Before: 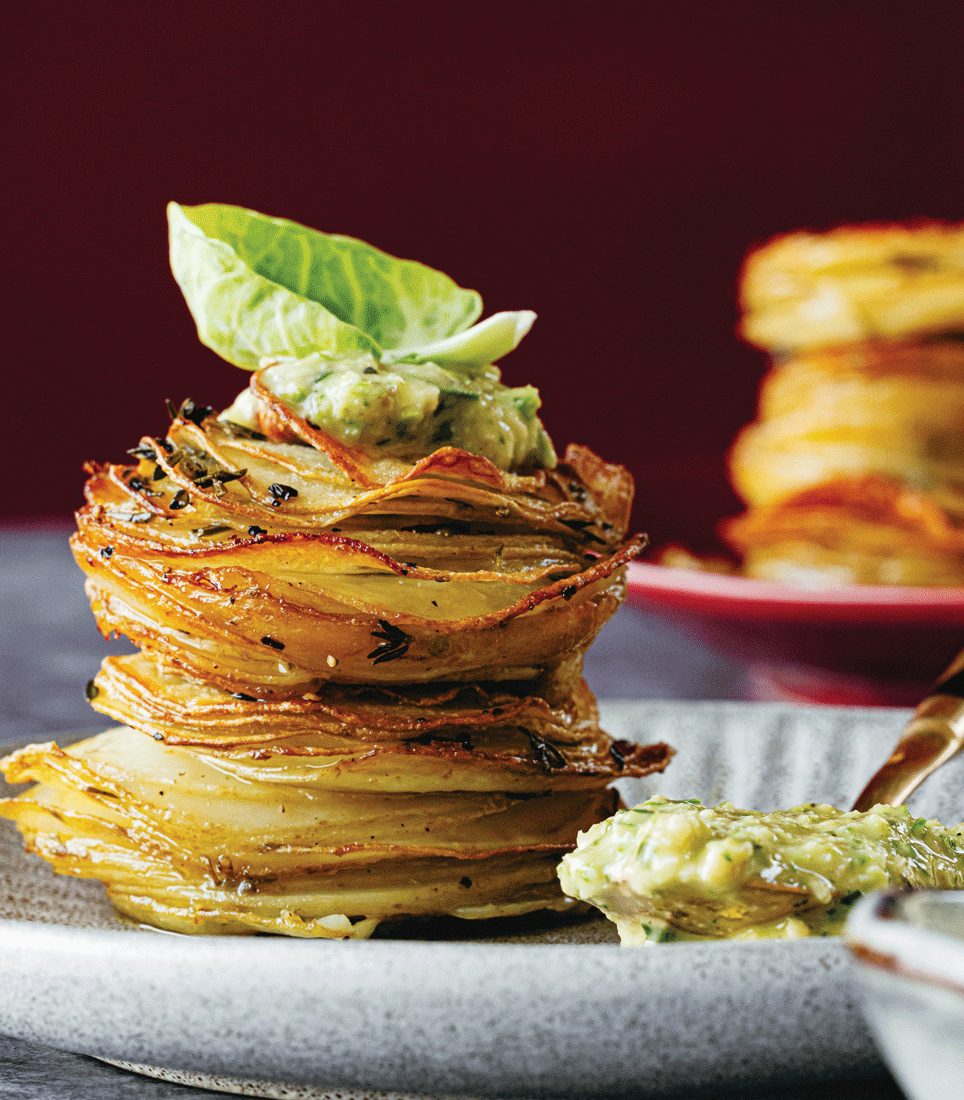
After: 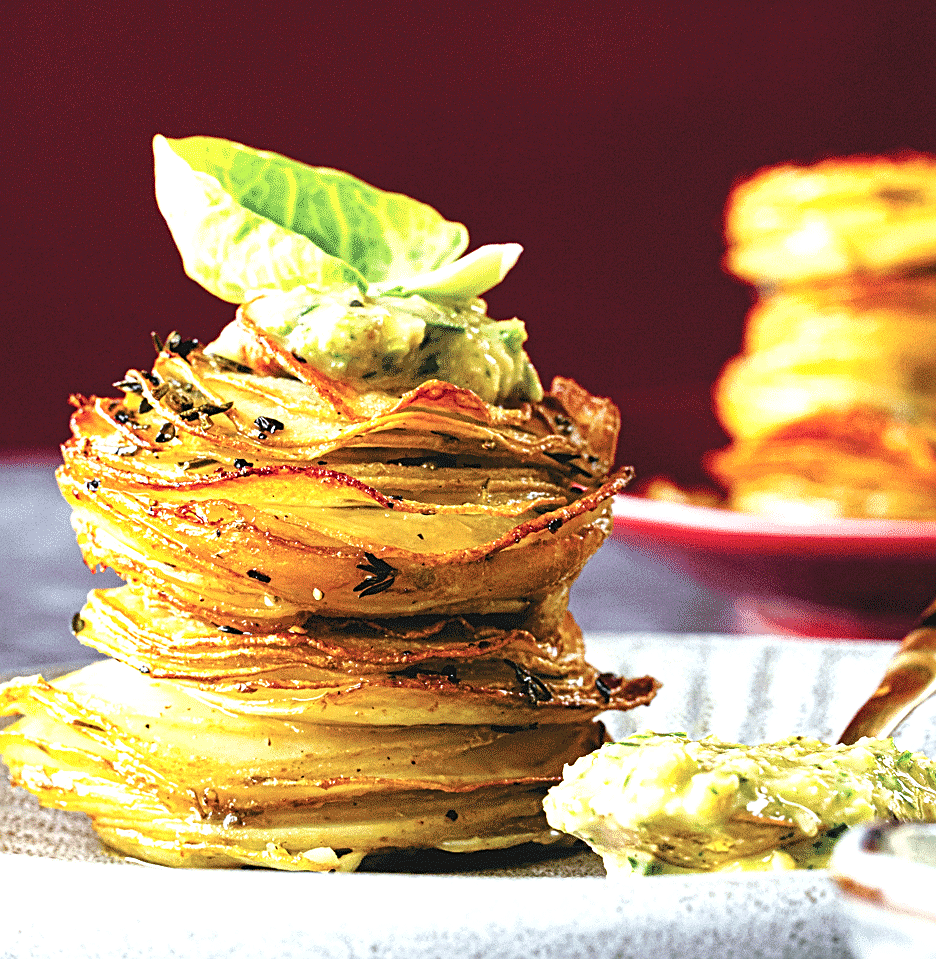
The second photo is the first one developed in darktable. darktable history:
crop: left 1.507%, top 6.147%, right 1.379%, bottom 6.637%
sharpen: on, module defaults
exposure: exposure 1 EV, compensate highlight preservation false
